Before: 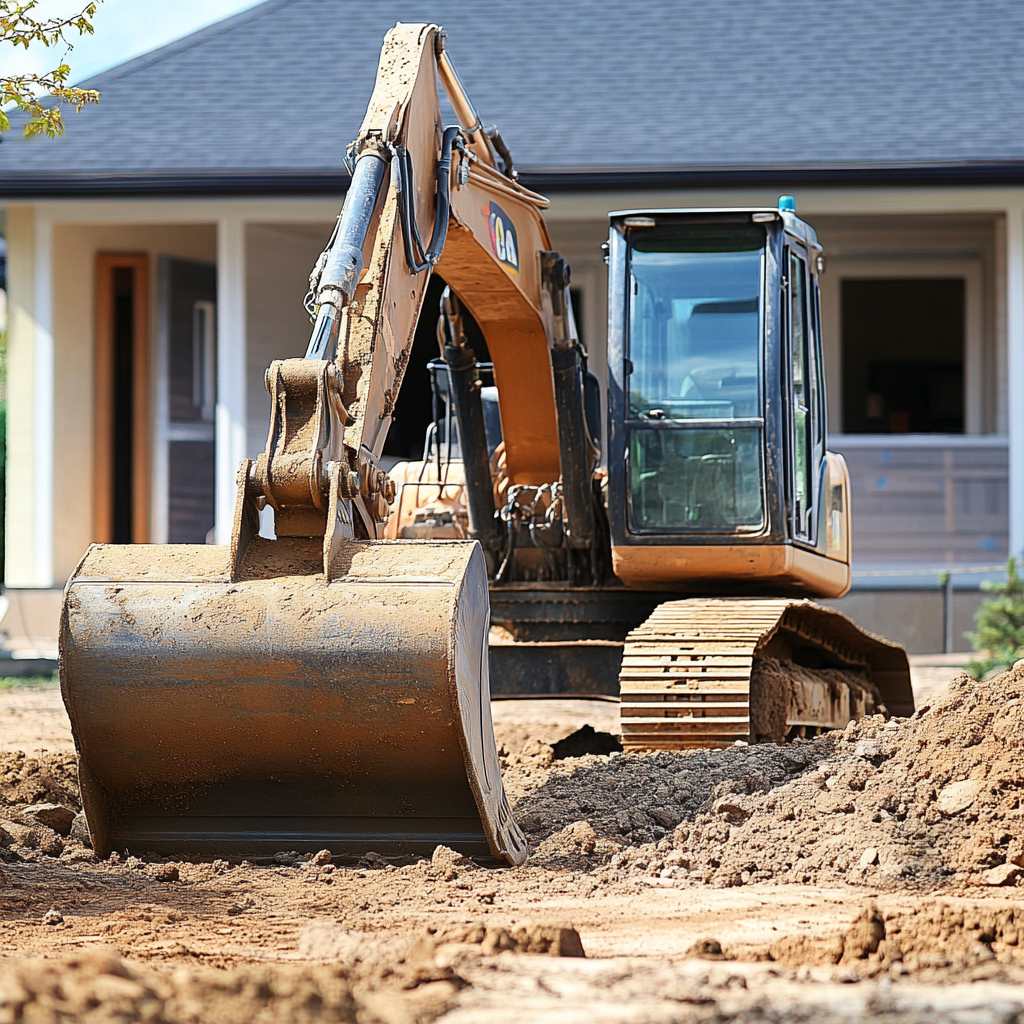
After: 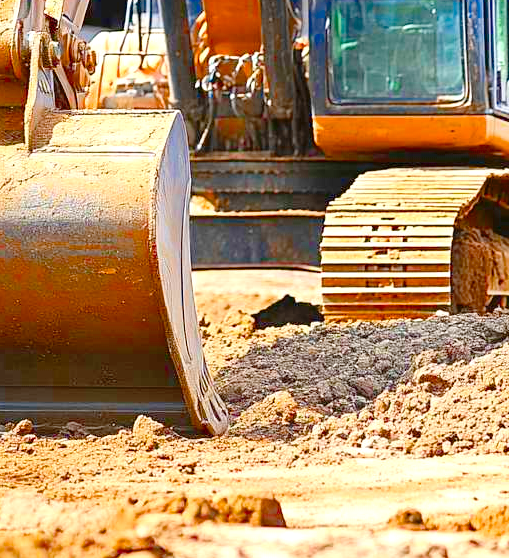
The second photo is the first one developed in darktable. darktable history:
crop: left 29.211%, top 42.001%, right 21.046%, bottom 3.497%
levels: levels [0, 0.397, 0.955]
color balance rgb: linear chroma grading › global chroma 14.589%, perceptual saturation grading › global saturation 25.912%, perceptual brilliance grading › global brilliance 11.098%, global vibrance 1.175%, saturation formula JzAzBz (2021)
